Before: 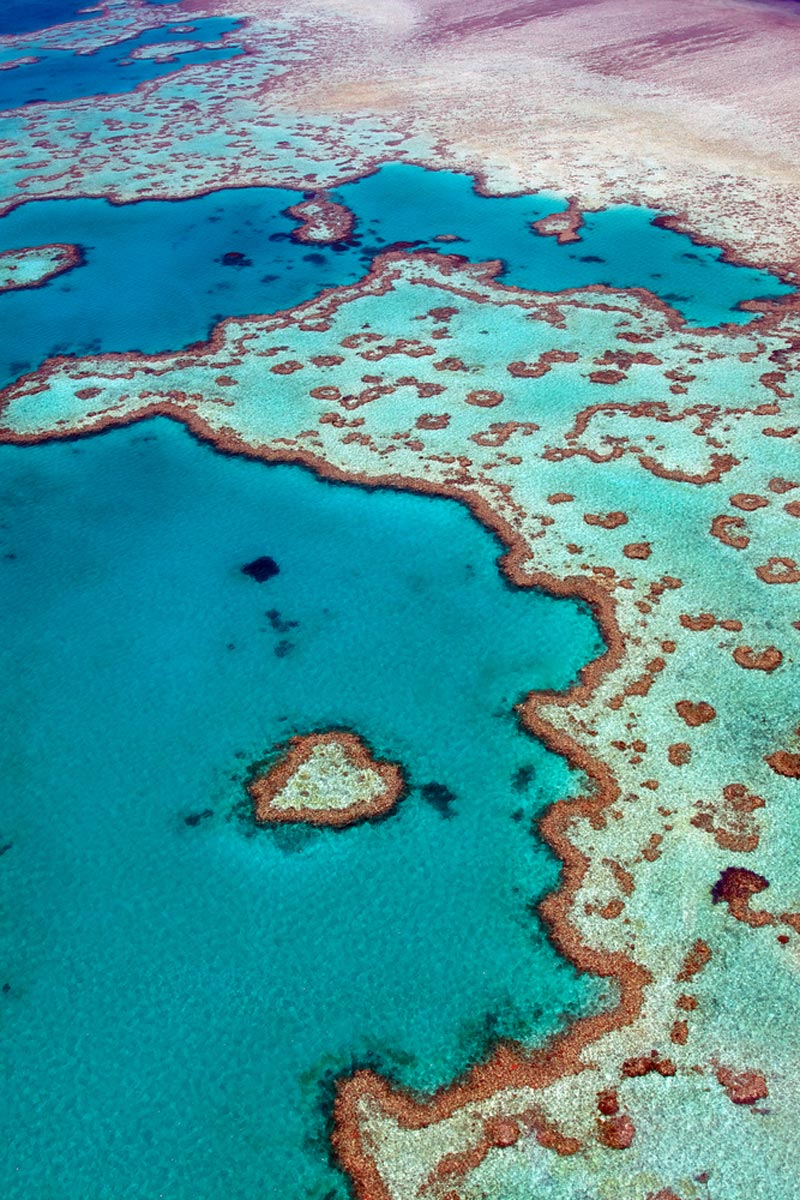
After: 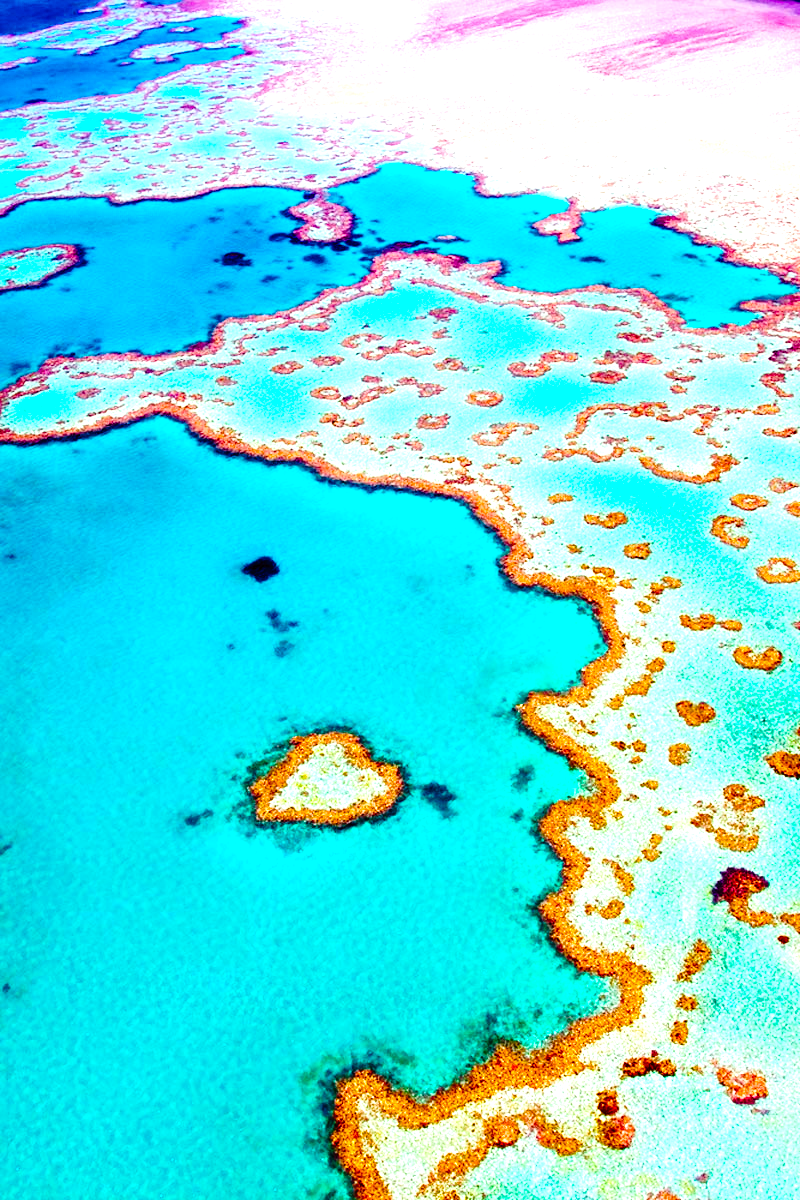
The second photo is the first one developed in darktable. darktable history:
tone curve: curves: ch0 [(0, 0) (0.003, 0.012) (0.011, 0.015) (0.025, 0.023) (0.044, 0.036) (0.069, 0.047) (0.1, 0.062) (0.136, 0.1) (0.177, 0.15) (0.224, 0.219) (0.277, 0.3) (0.335, 0.401) (0.399, 0.49) (0.468, 0.569) (0.543, 0.641) (0.623, 0.73) (0.709, 0.806) (0.801, 0.88) (0.898, 0.939) (1, 1)], preserve colors none
color balance rgb: perceptual saturation grading › global saturation 66.118%, perceptual saturation grading › highlights 59.15%, perceptual saturation grading › mid-tones 49.339%, perceptual saturation grading › shadows 50.051%, perceptual brilliance grading › global brilliance 30.734%, perceptual brilliance grading › highlights 12.461%, perceptual brilliance grading › mid-tones 24.267%
